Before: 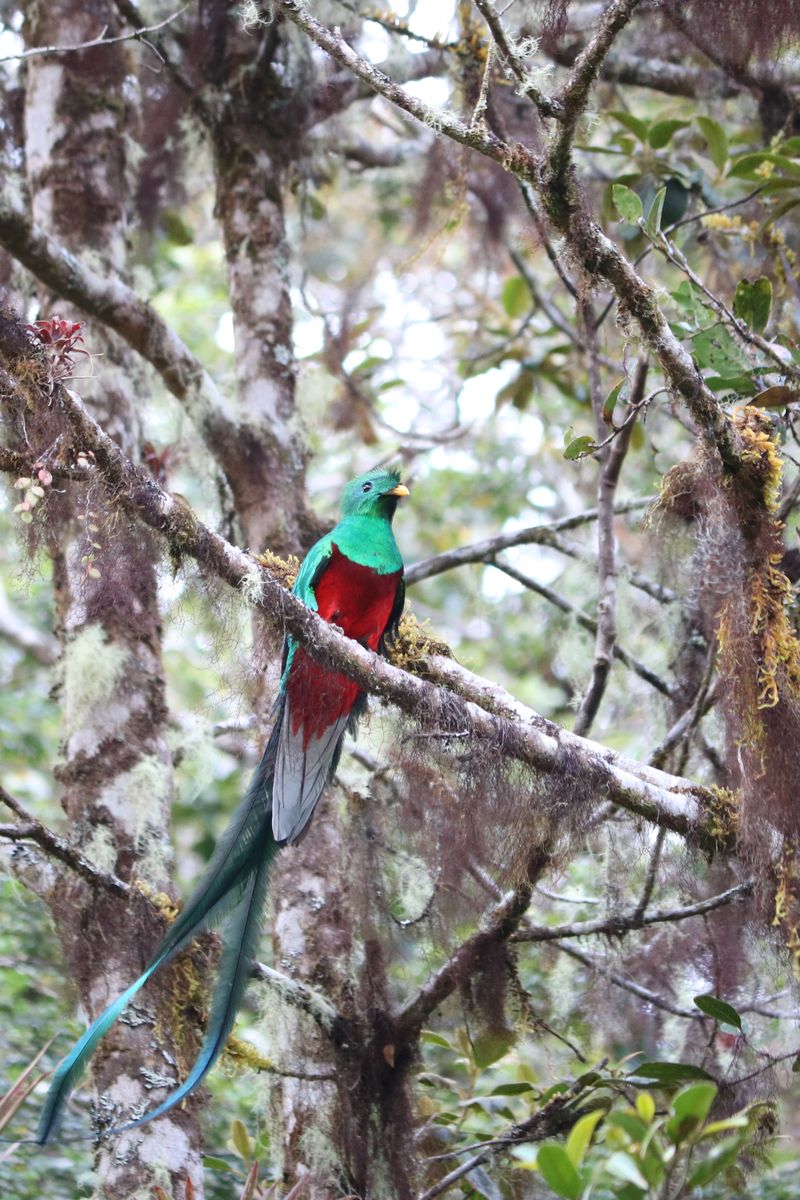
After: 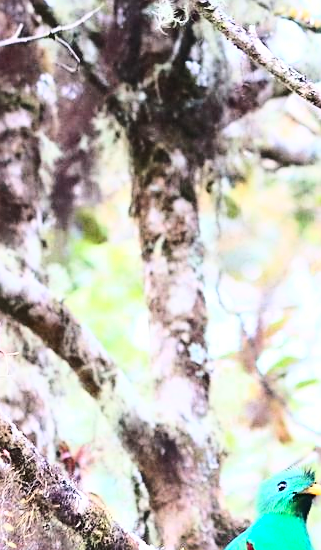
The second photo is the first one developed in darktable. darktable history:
crop and rotate: left 10.846%, top 0.114%, right 49.003%, bottom 54.002%
sharpen: on, module defaults
base curve: curves: ch0 [(0, 0) (0.028, 0.03) (0.121, 0.232) (0.46, 0.748) (0.859, 0.968) (1, 1)]
contrast brightness saturation: contrast 0.227, brightness 0.109, saturation 0.288
